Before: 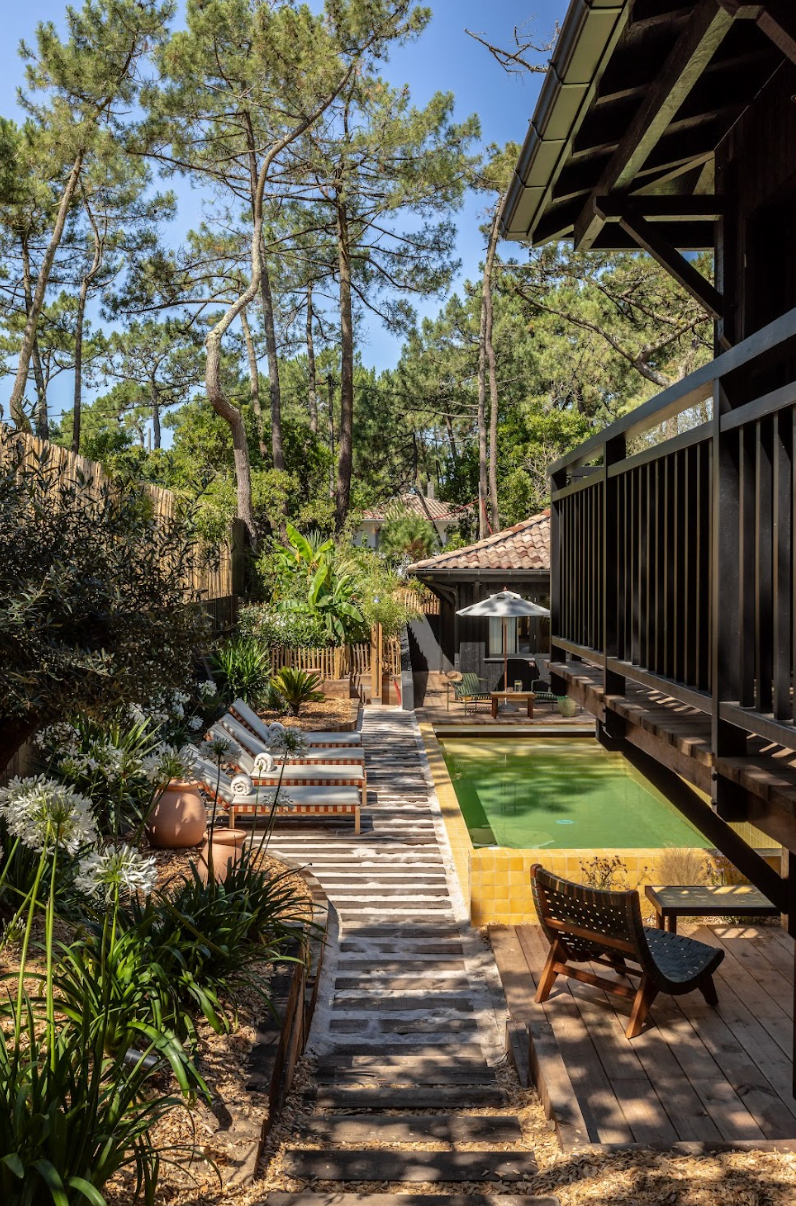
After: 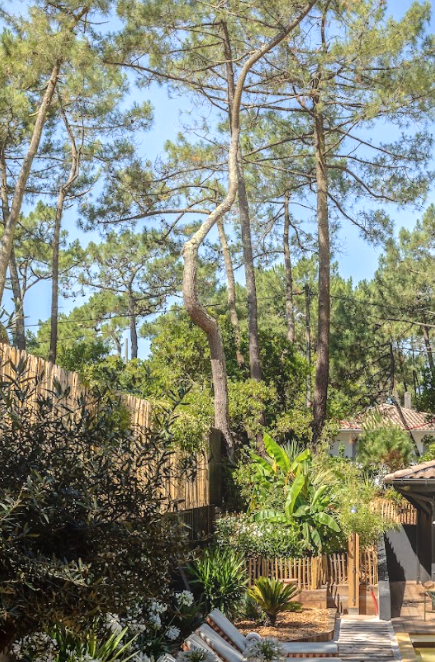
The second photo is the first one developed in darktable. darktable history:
exposure: exposure 0.2 EV, compensate highlight preservation false
crop and rotate: left 3.047%, top 7.509%, right 42.236%, bottom 37.598%
bloom: threshold 82.5%, strength 16.25%
